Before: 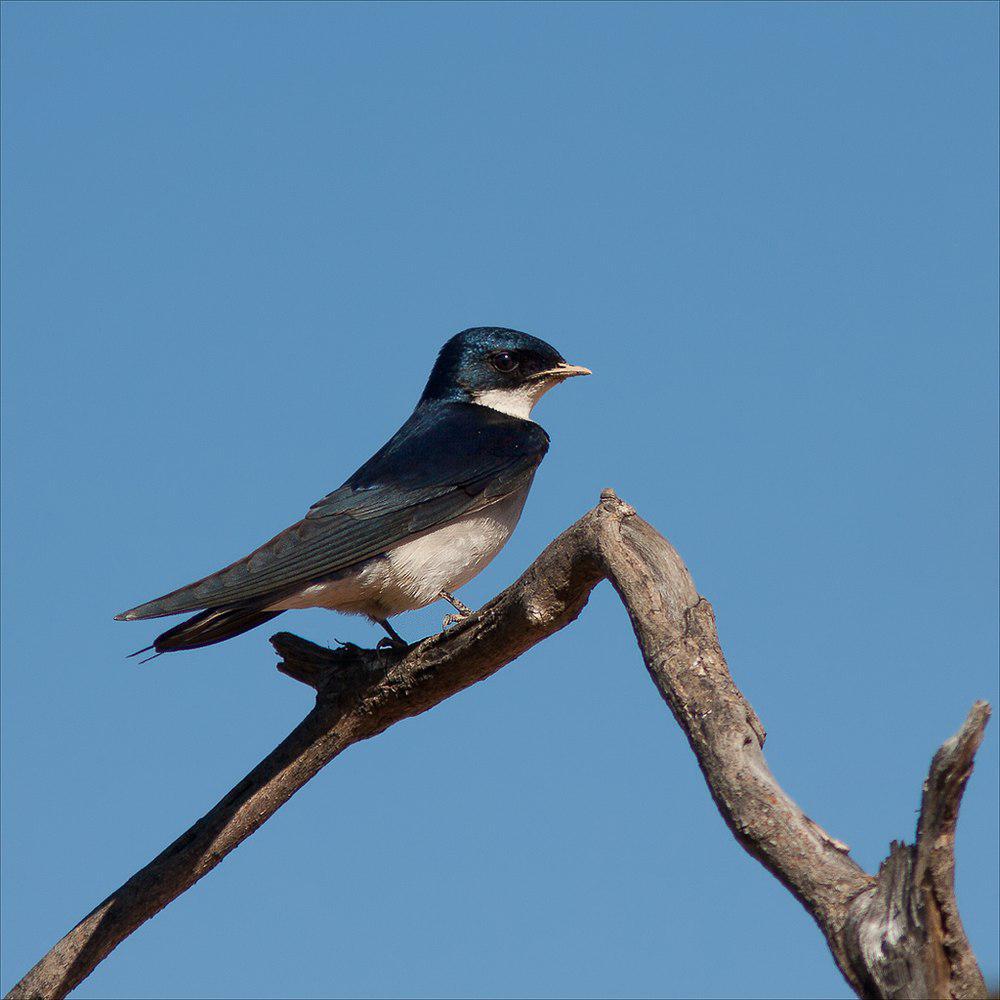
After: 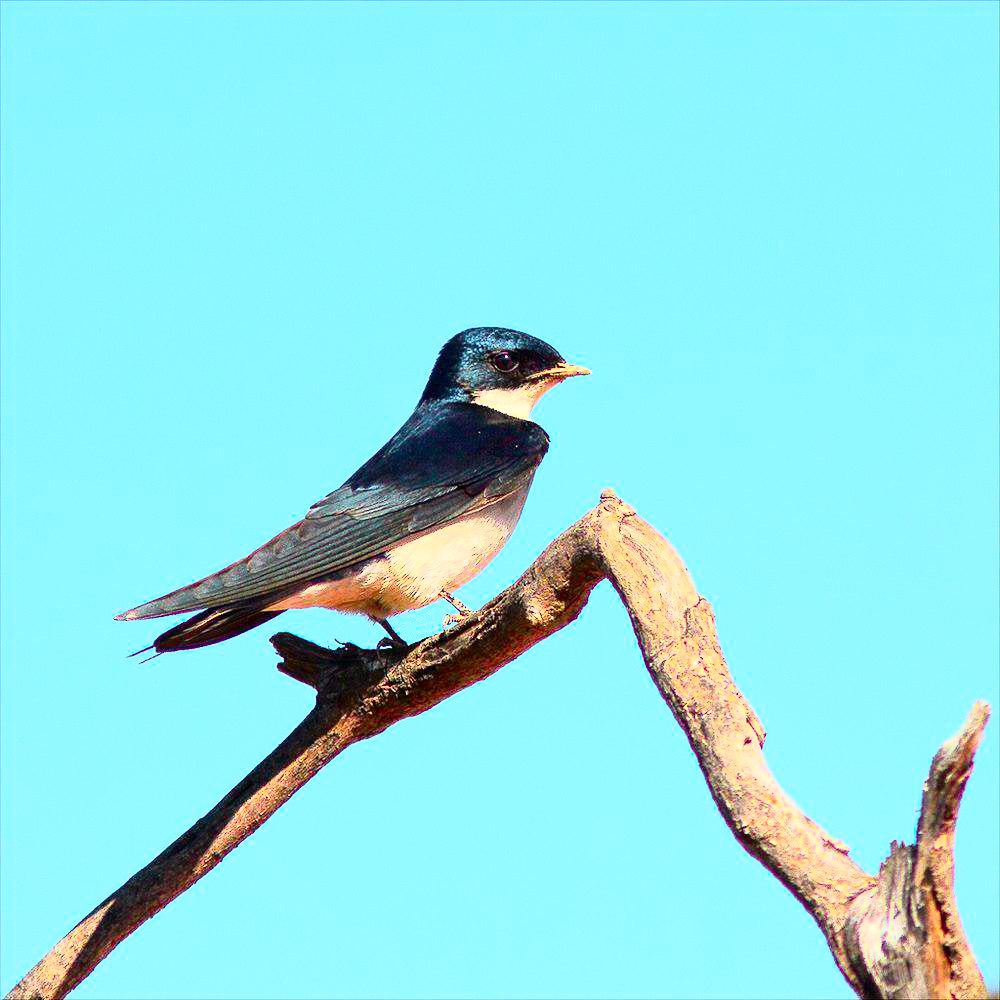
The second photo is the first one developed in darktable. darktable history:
tone curve: curves: ch0 [(0, 0.005) (0.103, 0.097) (0.18, 0.22) (0.378, 0.482) (0.504, 0.631) (0.663, 0.801) (0.834, 0.914) (1, 0.971)]; ch1 [(0, 0) (0.172, 0.123) (0.324, 0.253) (0.396, 0.388) (0.478, 0.461) (0.499, 0.498) (0.522, 0.528) (0.604, 0.692) (0.704, 0.818) (1, 1)]; ch2 [(0, 0) (0.411, 0.424) (0.496, 0.5) (0.515, 0.519) (0.555, 0.585) (0.628, 0.703) (1, 1)], color space Lab, independent channels, preserve colors none
exposure: black level correction 0.001, exposure 1.034 EV, compensate highlight preservation false
contrast brightness saturation: contrast 0.233, brightness 0.109, saturation 0.293
